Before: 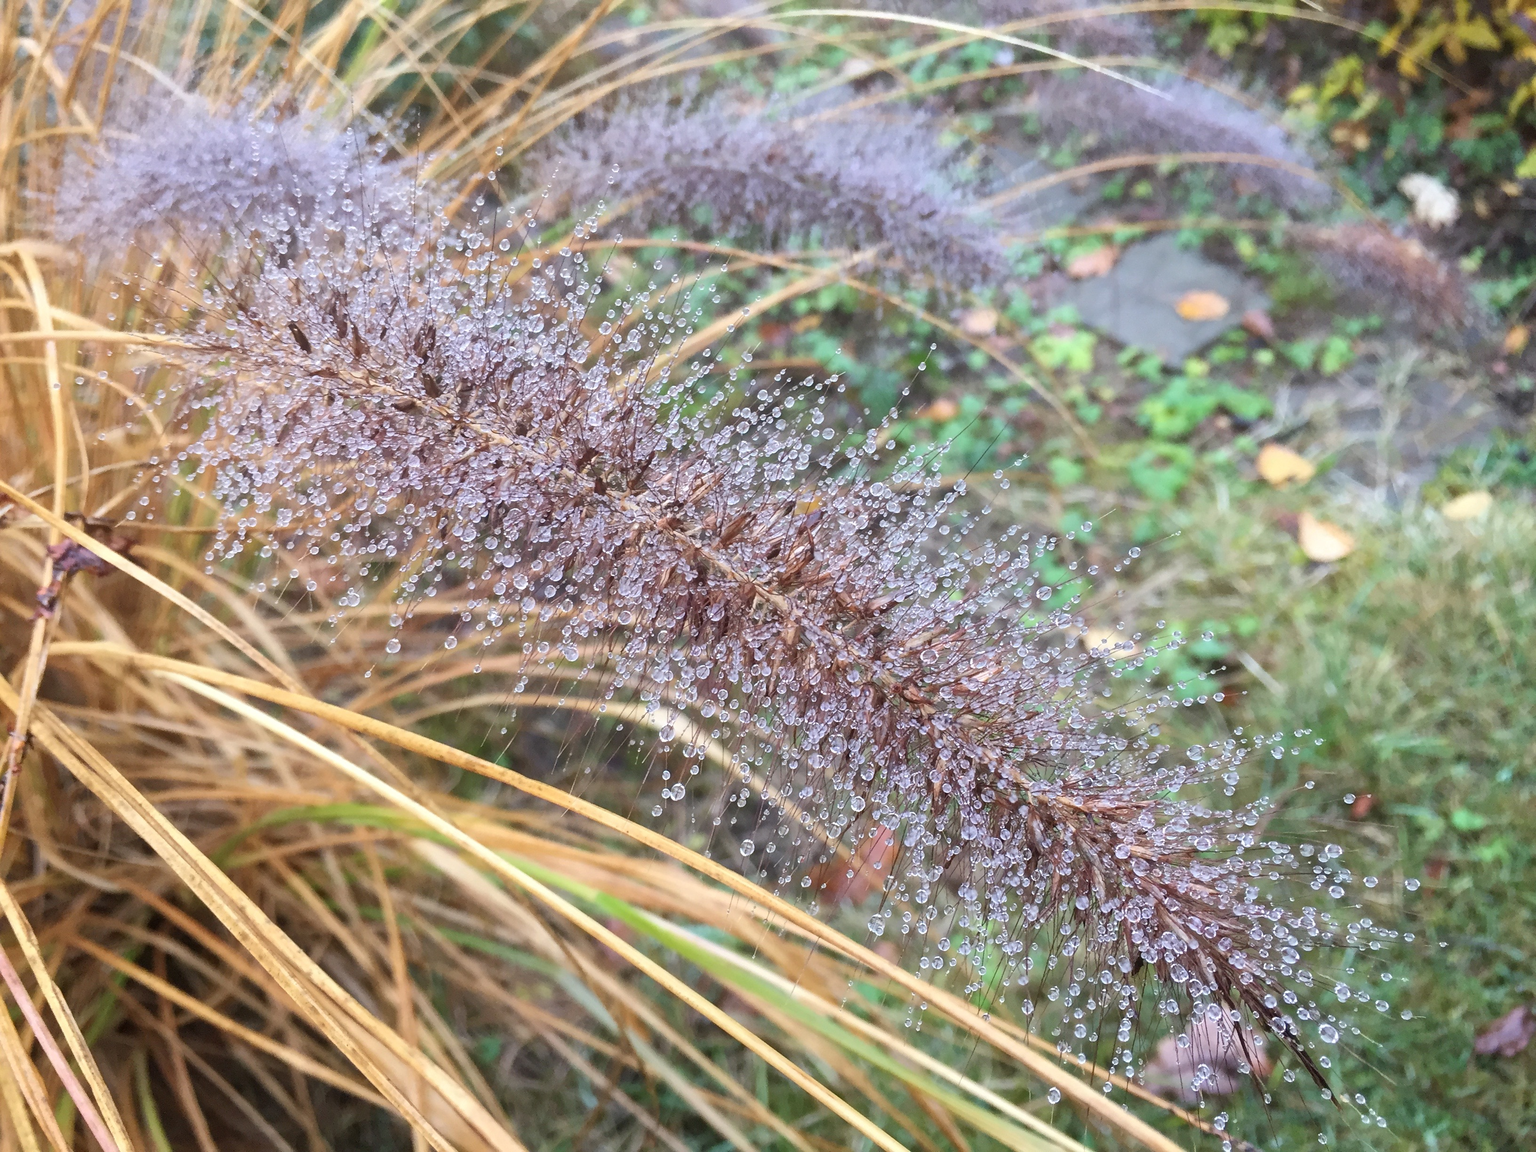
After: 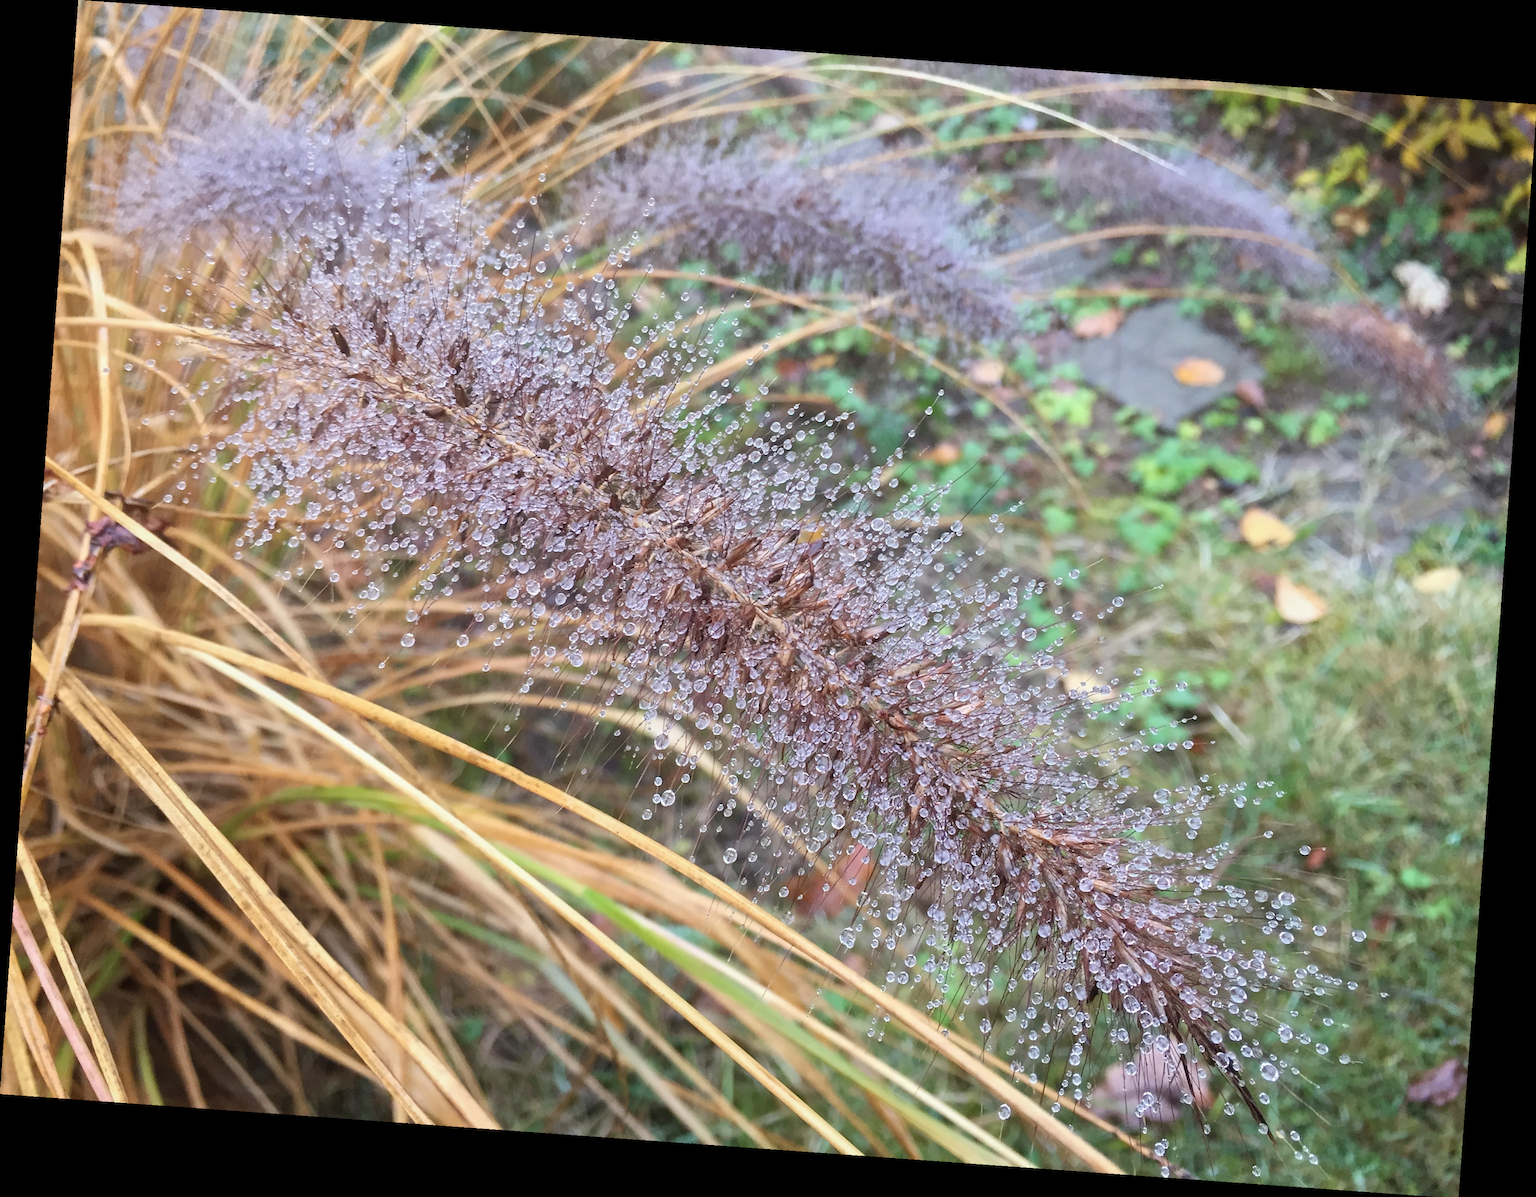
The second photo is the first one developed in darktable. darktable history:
tone equalizer: -8 EV -0.002 EV, -7 EV 0.005 EV, -6 EV -0.009 EV, -5 EV 0.011 EV, -4 EV -0.012 EV, -3 EV 0.007 EV, -2 EV -0.062 EV, -1 EV -0.293 EV, +0 EV -0.582 EV, smoothing diameter 2%, edges refinement/feathering 20, mask exposure compensation -1.57 EV, filter diffusion 5
rotate and perspective: rotation 4.1°, automatic cropping off
